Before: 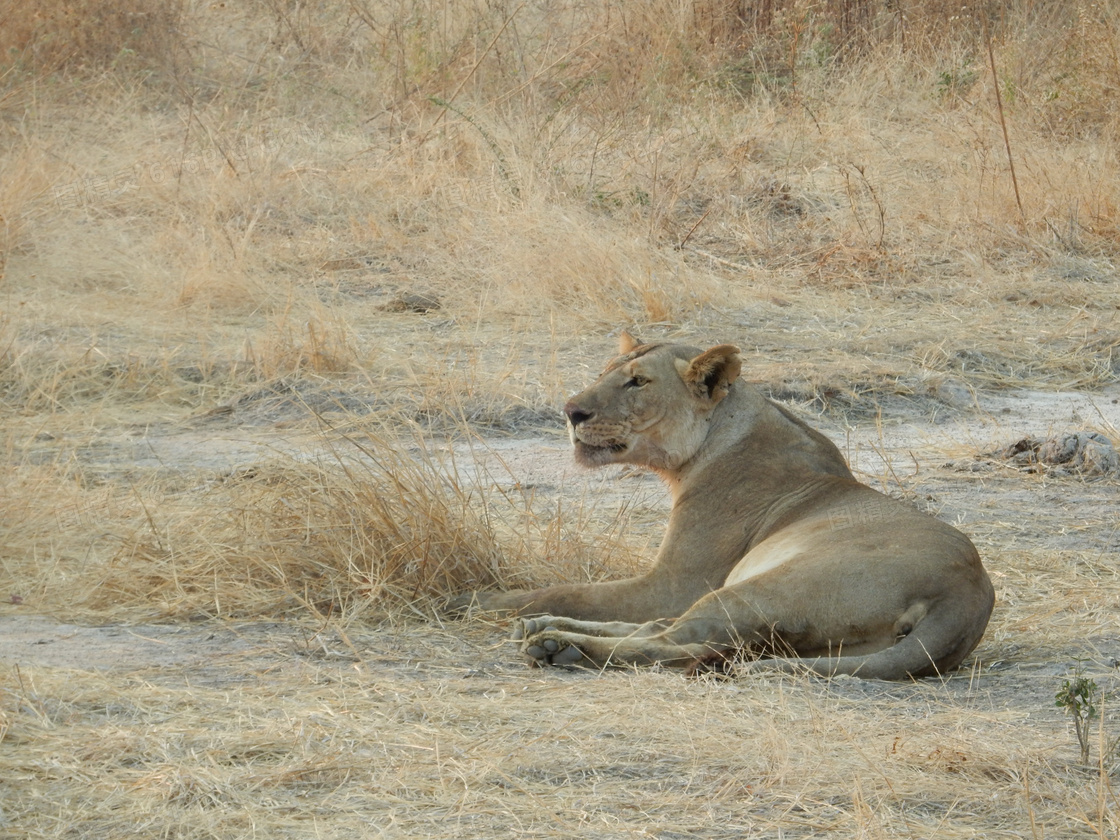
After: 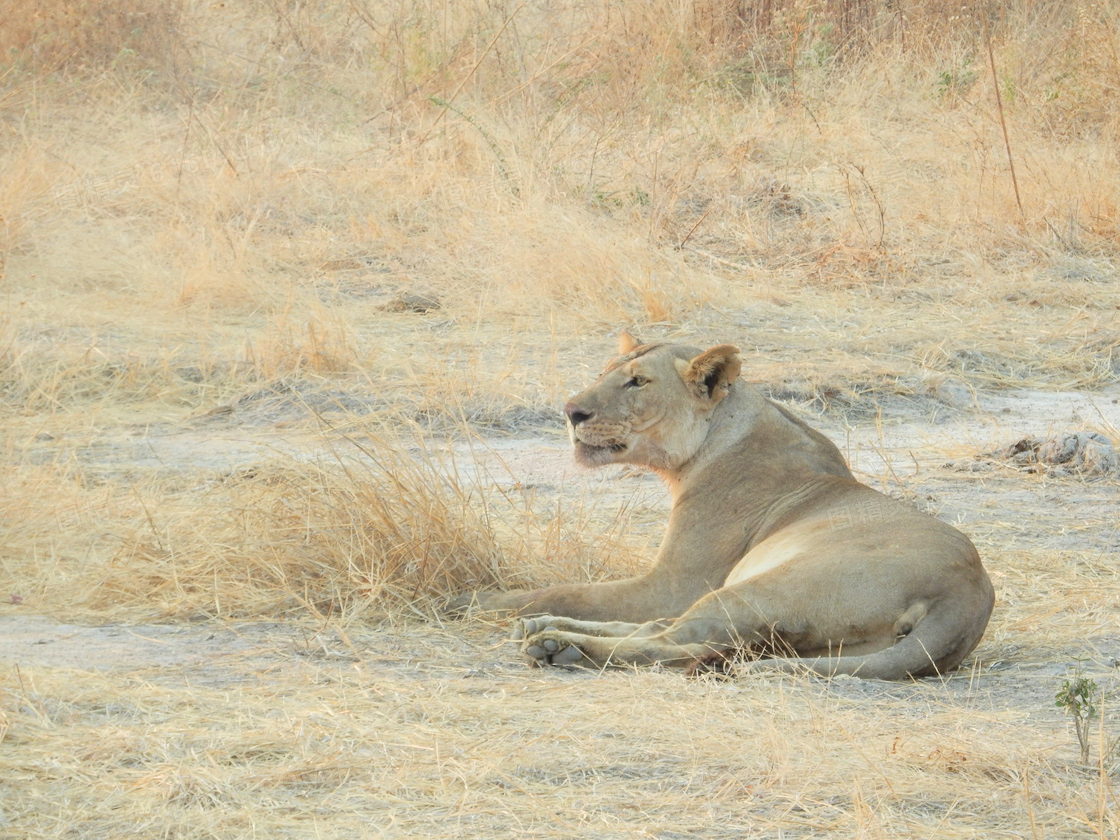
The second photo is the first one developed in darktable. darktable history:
contrast brightness saturation: contrast 0.103, brightness 0.293, saturation 0.144
